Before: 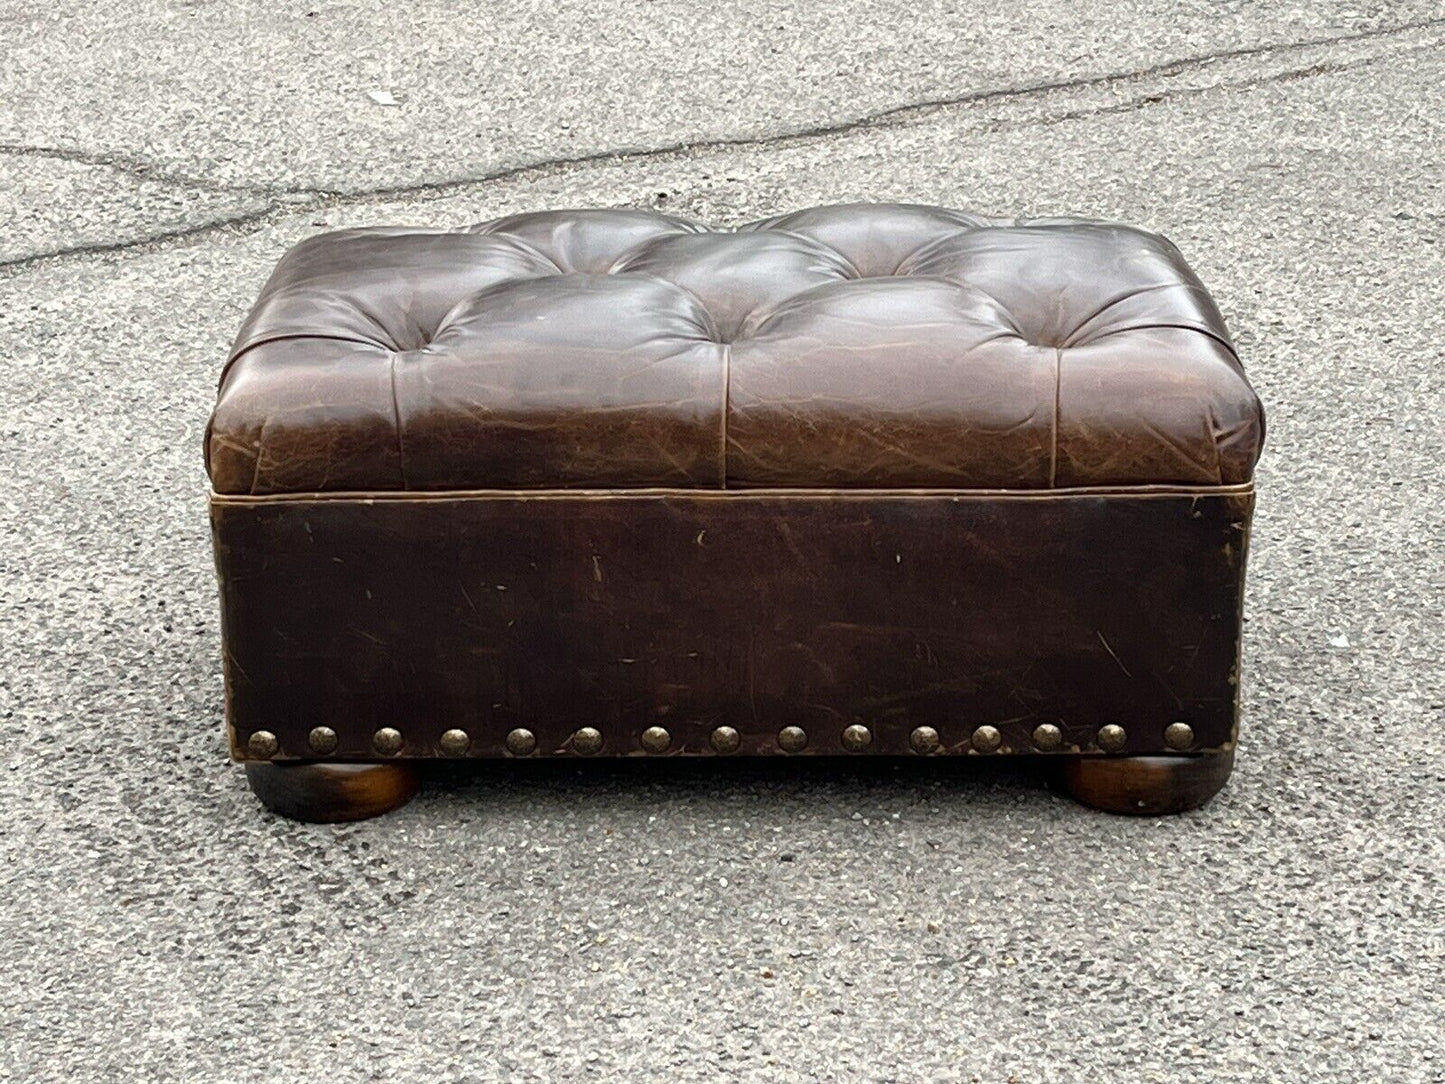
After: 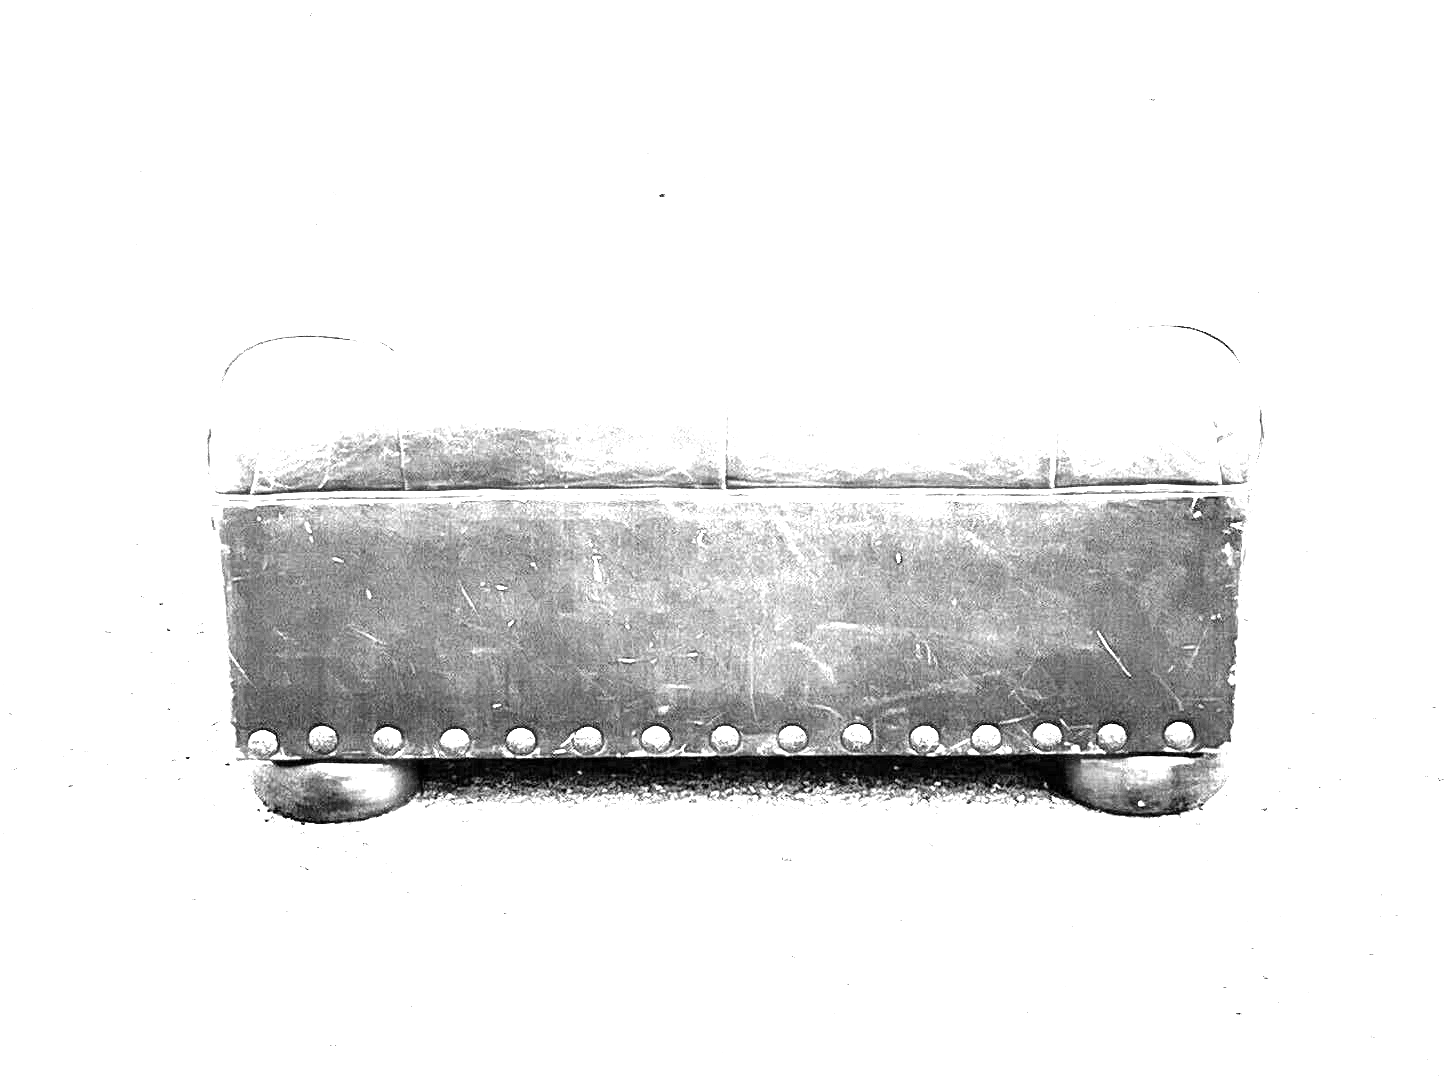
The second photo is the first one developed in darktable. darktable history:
white balance: red 8, blue 8
color calibration: output gray [0.22, 0.42, 0.37, 0], gray › normalize channels true, illuminant same as pipeline (D50), adaptation XYZ, x 0.346, y 0.359, gamut compression 0
